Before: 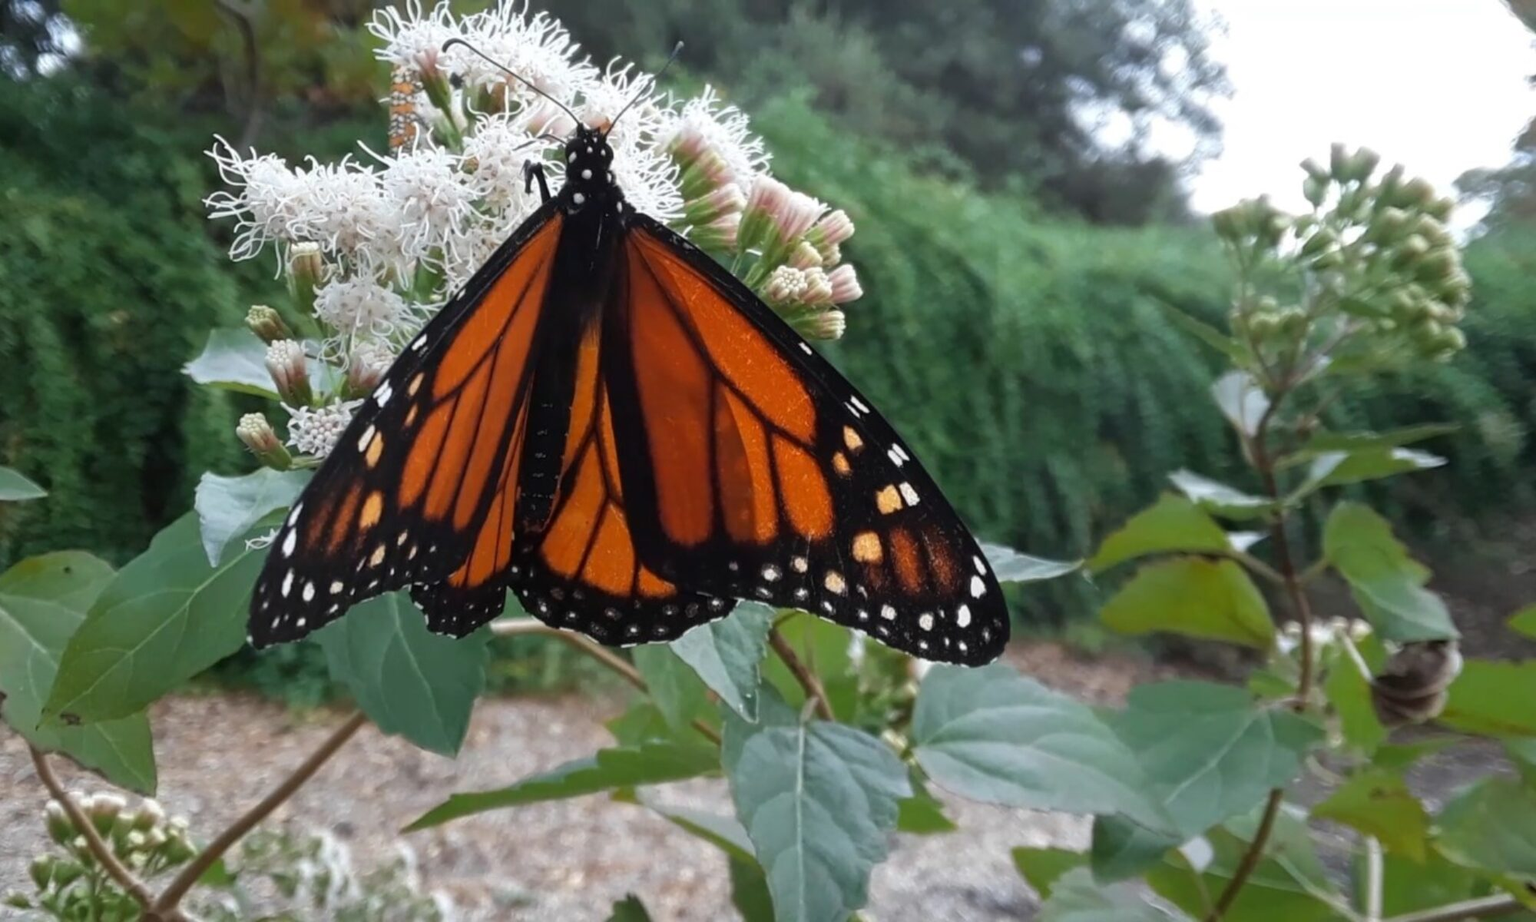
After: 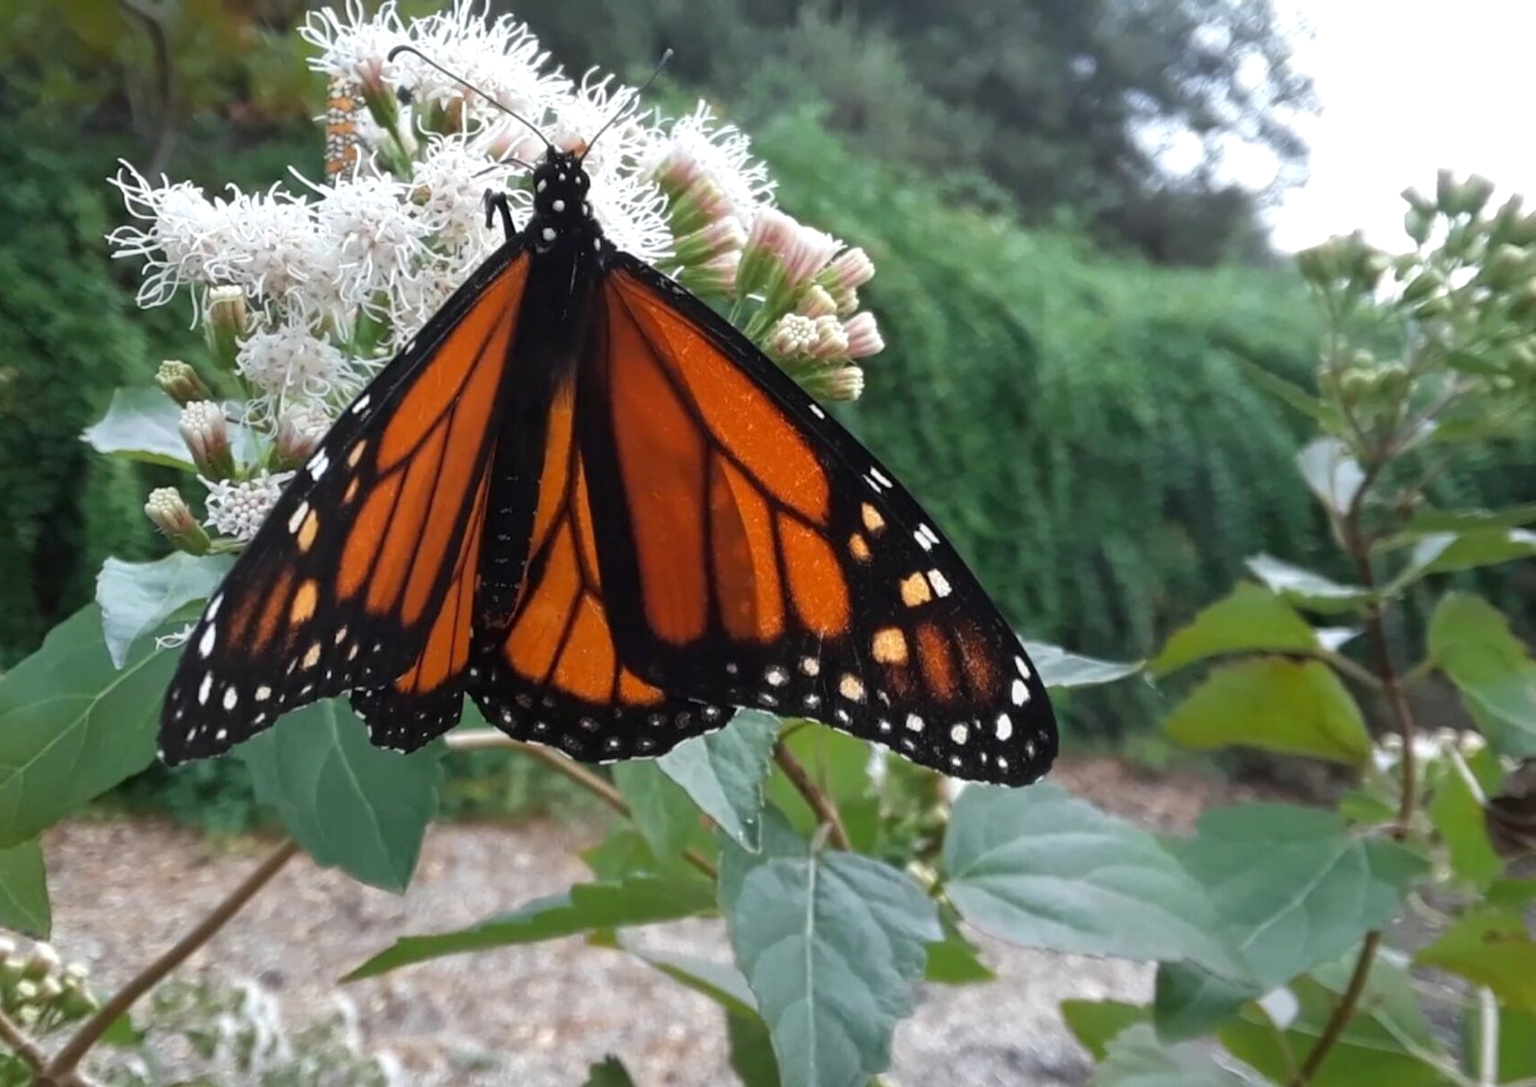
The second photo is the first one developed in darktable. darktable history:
exposure: exposure 0.176 EV, compensate exposure bias true, compensate highlight preservation false
crop: left 7.415%, right 7.851%
